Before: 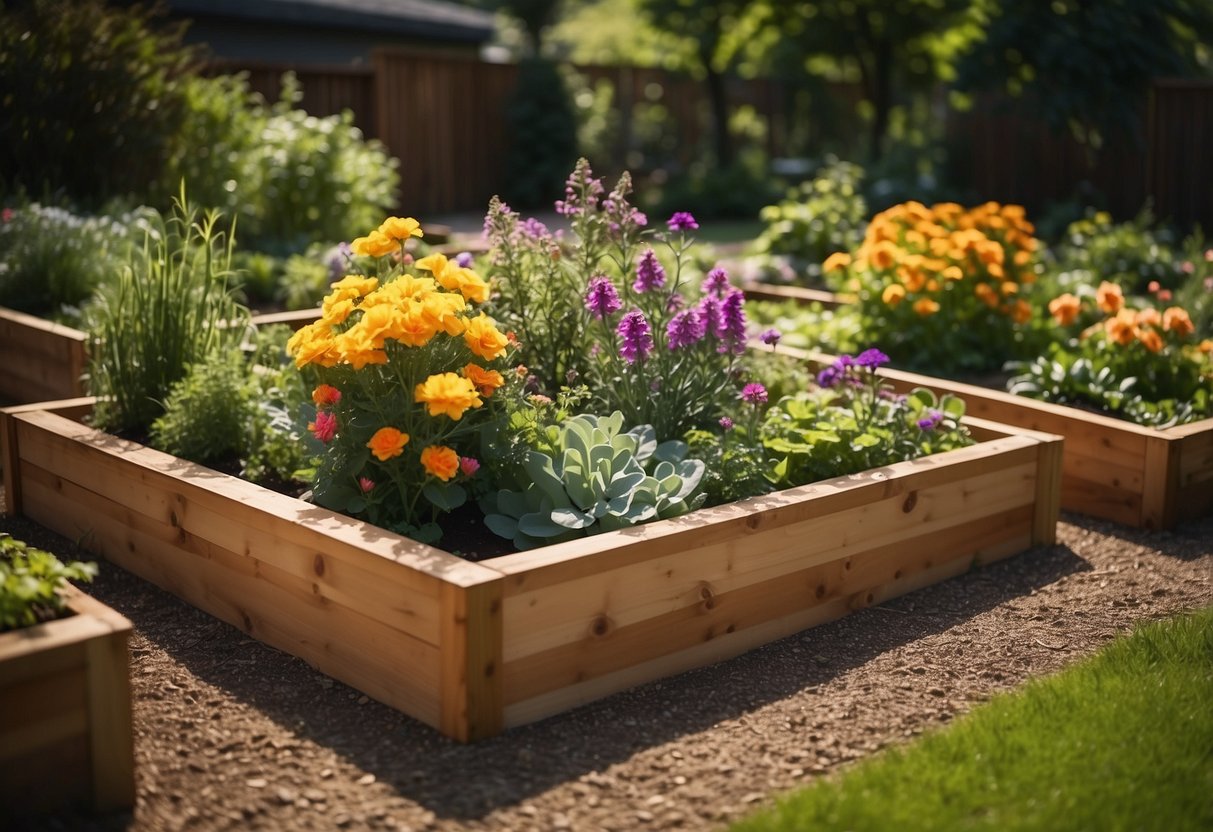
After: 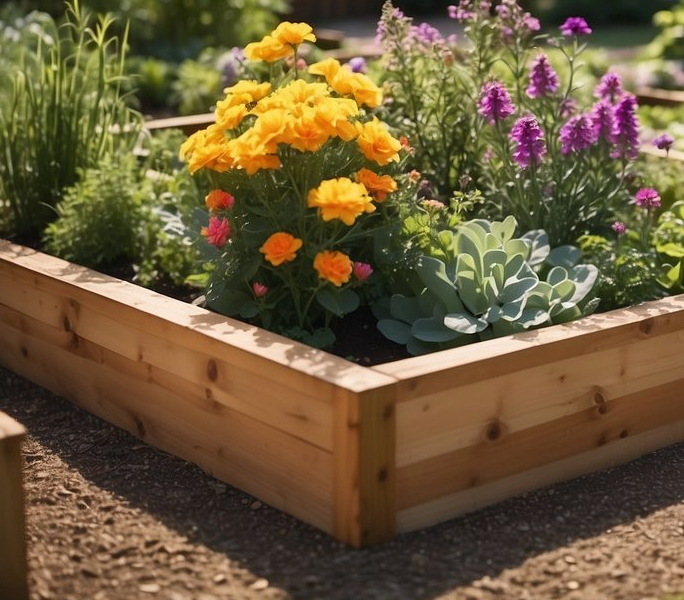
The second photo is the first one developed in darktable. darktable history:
shadows and highlights: shadows 37.84, highlights -27.13, soften with gaussian
crop: left 8.849%, top 23.462%, right 34.71%, bottom 4.398%
